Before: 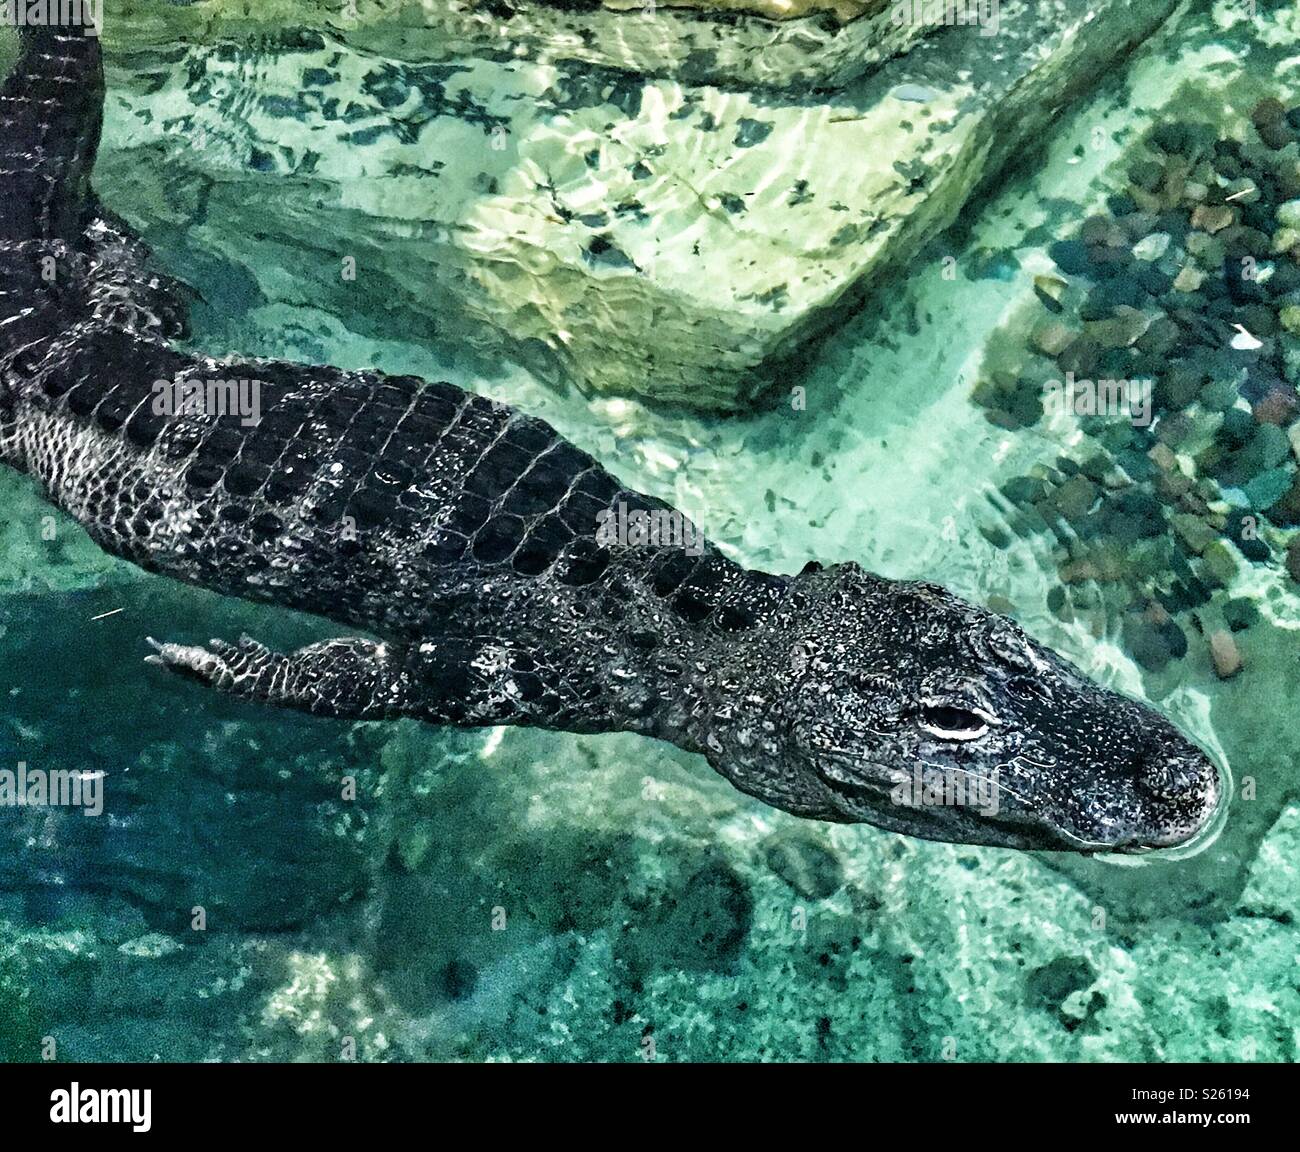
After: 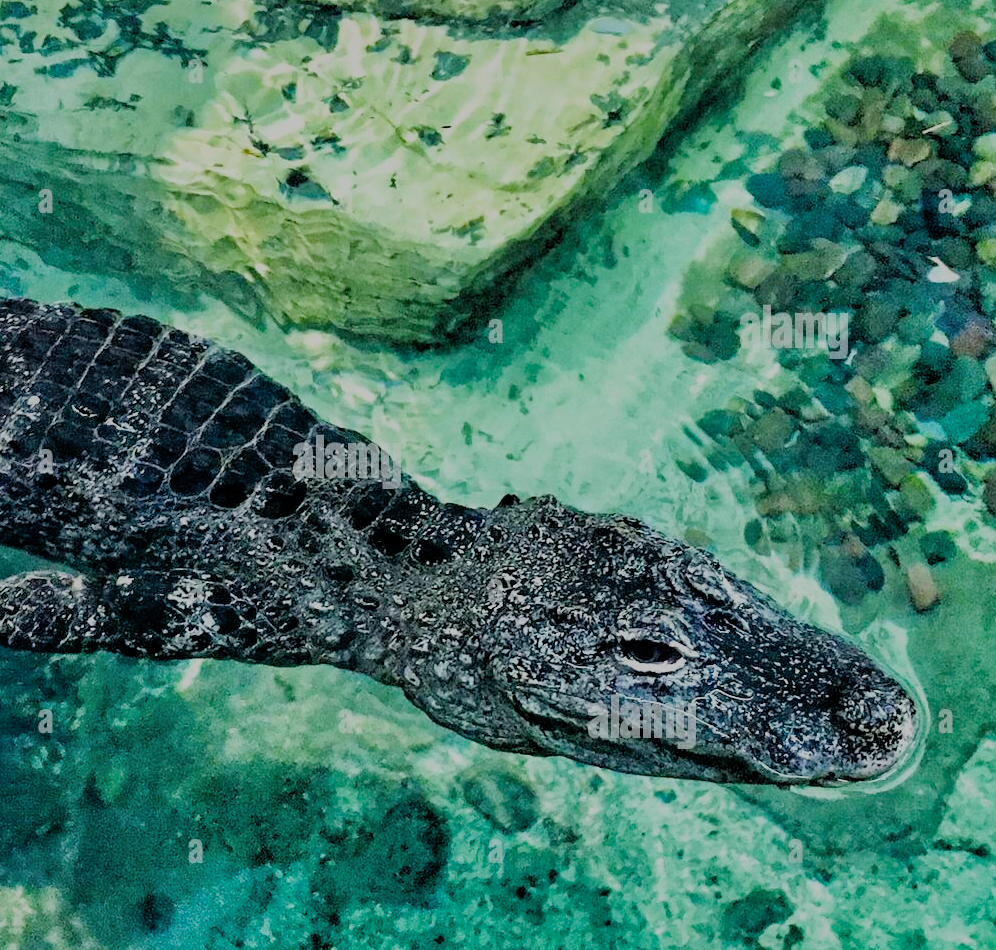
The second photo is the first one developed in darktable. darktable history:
shadows and highlights: on, module defaults
crop: left 23.345%, top 5.862%, bottom 11.603%
filmic rgb: middle gray luminance 29.84%, black relative exposure -9 EV, white relative exposure 7 EV, target black luminance 0%, hardness 2.95, latitude 1.11%, contrast 0.962, highlights saturation mix 3.52%, shadows ↔ highlights balance 12.21%
color balance rgb: power › hue 308.66°, linear chroma grading › global chroma 15.464%, perceptual saturation grading › global saturation 19.691%, perceptual brilliance grading › global brilliance 2.948%, perceptual brilliance grading › highlights -2.514%, perceptual brilliance grading › shadows 2.871%
